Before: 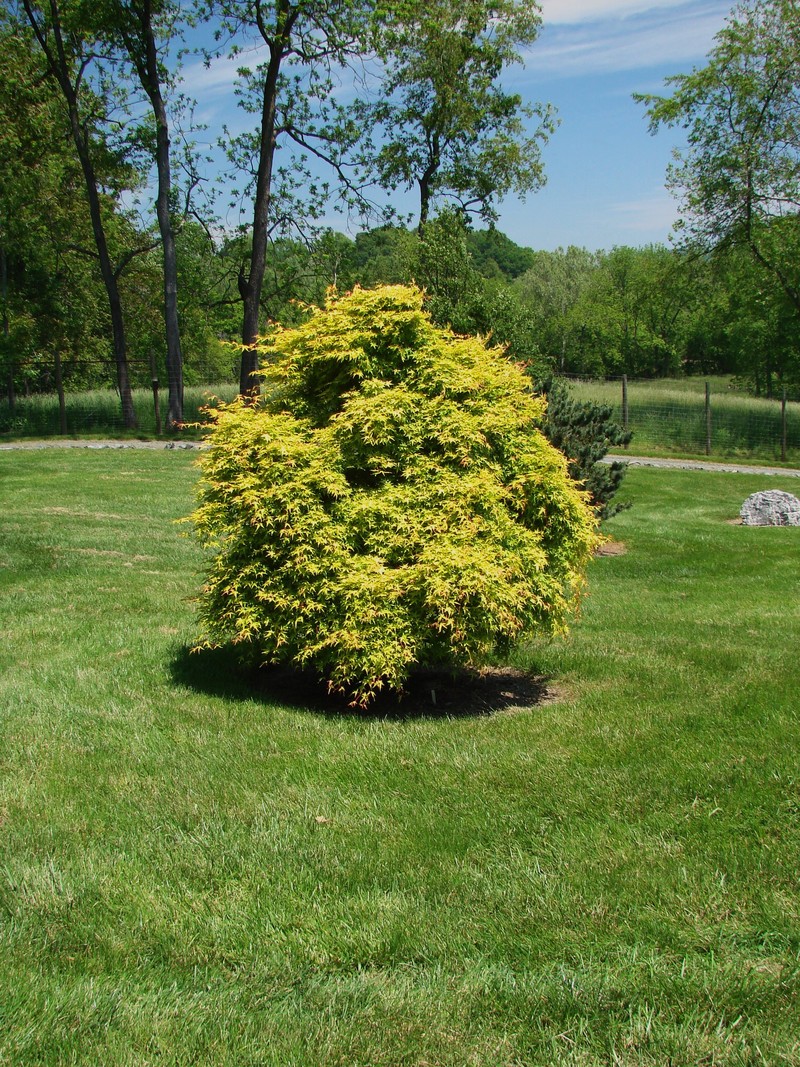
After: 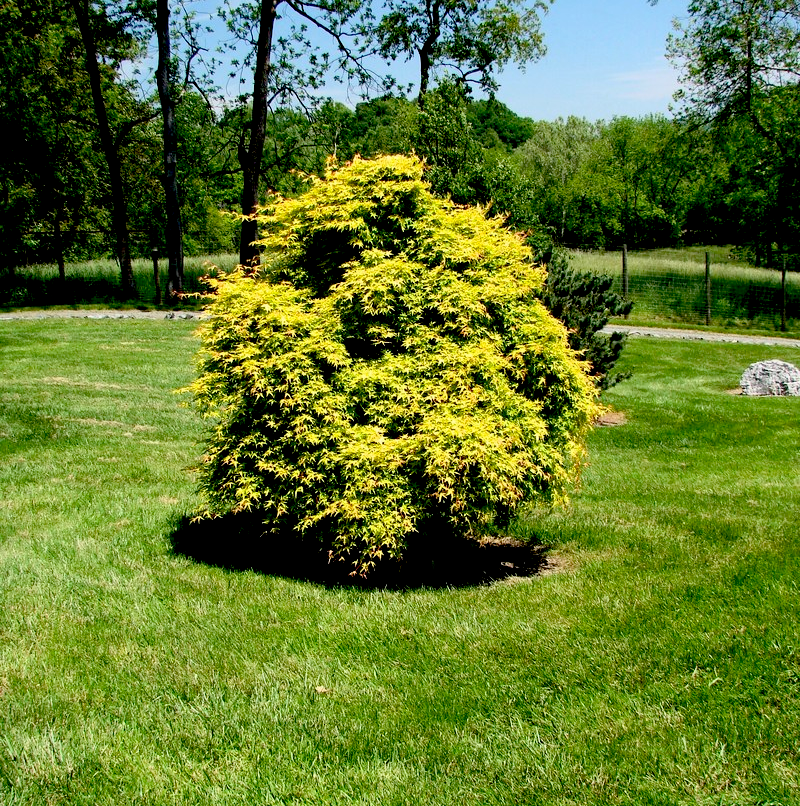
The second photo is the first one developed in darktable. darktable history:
contrast brightness saturation: contrast 0.153, brightness 0.046
crop and rotate: top 12.238%, bottom 12.207%
exposure: black level correction 0.032, exposure 0.303 EV, compensate highlight preservation false
